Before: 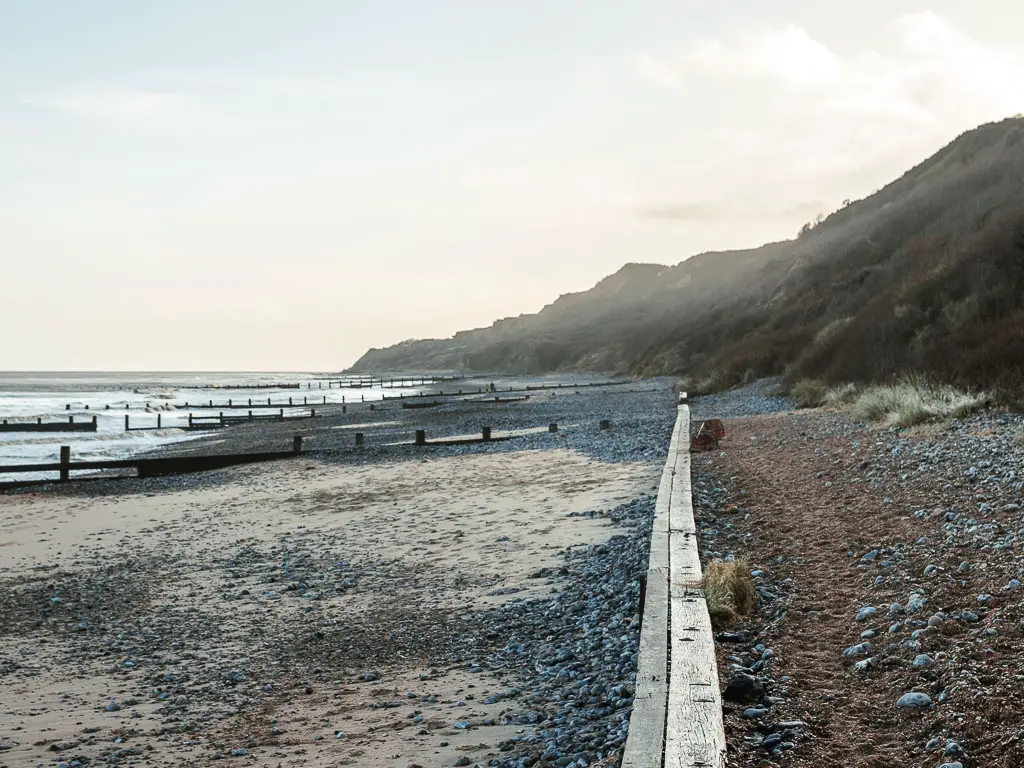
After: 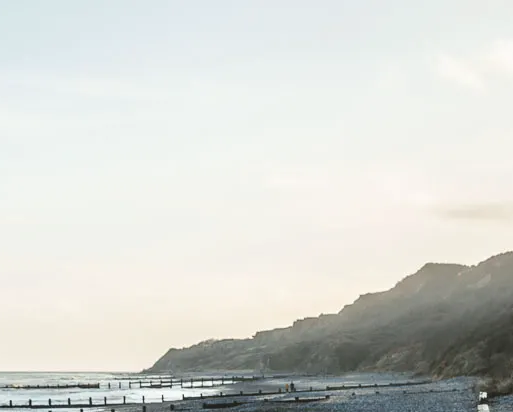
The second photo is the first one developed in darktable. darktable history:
crop: left 19.573%, right 30.285%, bottom 46.298%
